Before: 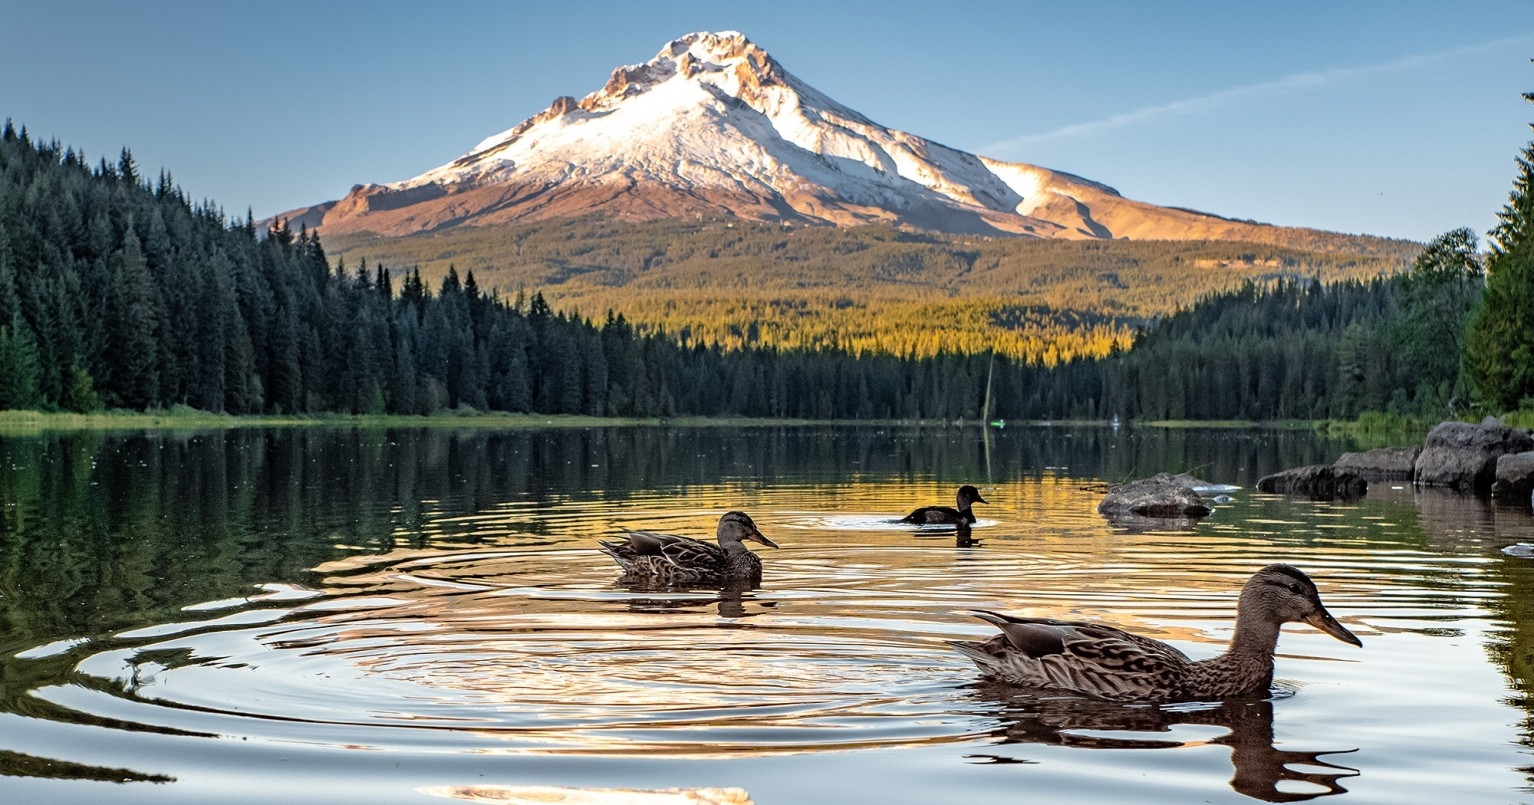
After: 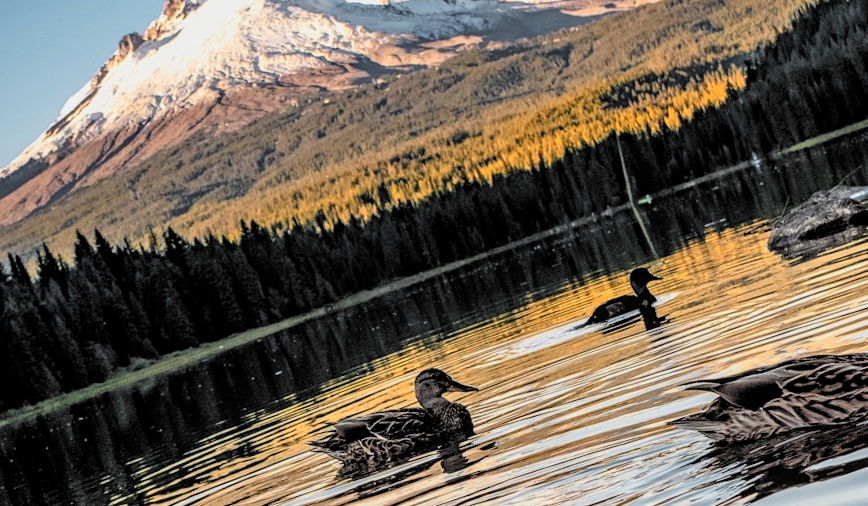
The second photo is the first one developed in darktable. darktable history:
local contrast: on, module defaults
color zones: curves: ch0 [(0.009, 0.528) (0.136, 0.6) (0.255, 0.586) (0.39, 0.528) (0.522, 0.584) (0.686, 0.736) (0.849, 0.561)]; ch1 [(0.045, 0.781) (0.14, 0.416) (0.257, 0.695) (0.442, 0.032) (0.738, 0.338) (0.818, 0.632) (0.891, 0.741) (1, 0.704)]; ch2 [(0, 0.667) (0.141, 0.52) (0.26, 0.37) (0.474, 0.432) (0.743, 0.286)], mix -62.5%
filmic rgb: black relative exposure -5.03 EV, white relative exposure 3.55 EV, hardness 3.16, contrast 1.201, highlights saturation mix -49.23%, color science v6 (2022)
crop and rotate: angle 19.28°, left 6.977%, right 4.016%, bottom 1.087%
